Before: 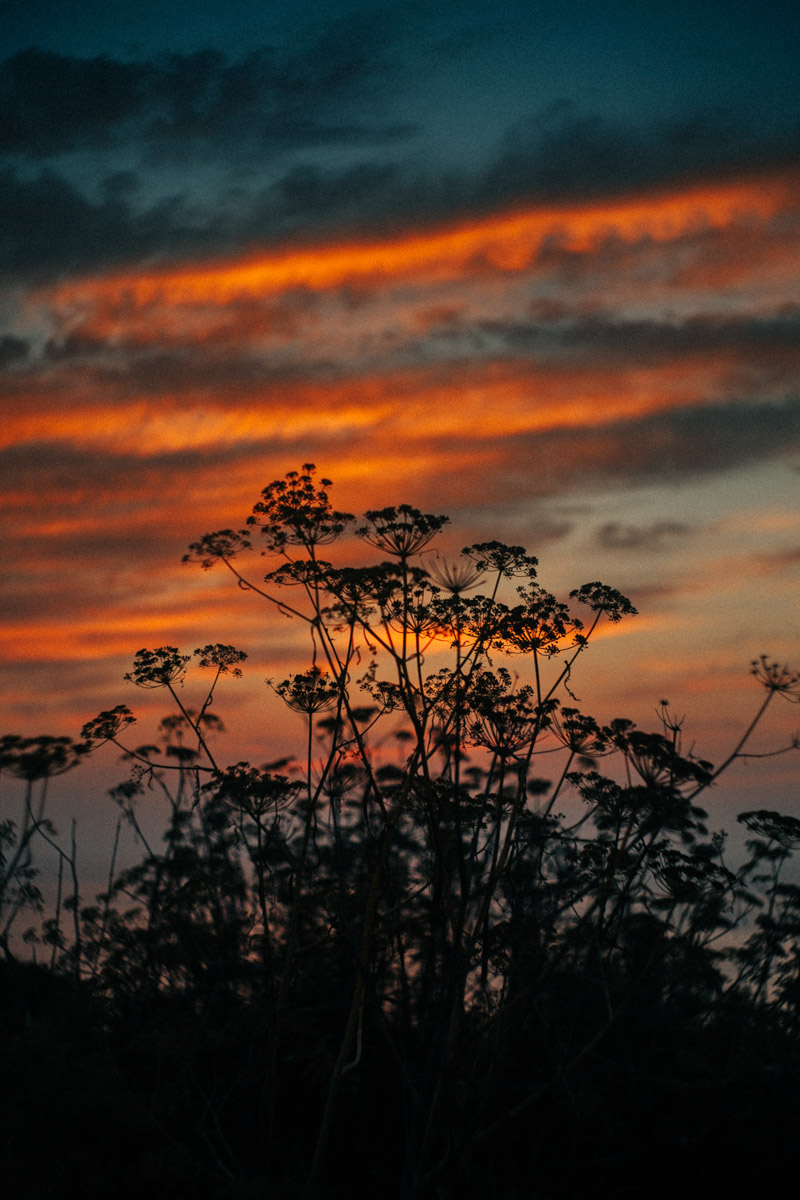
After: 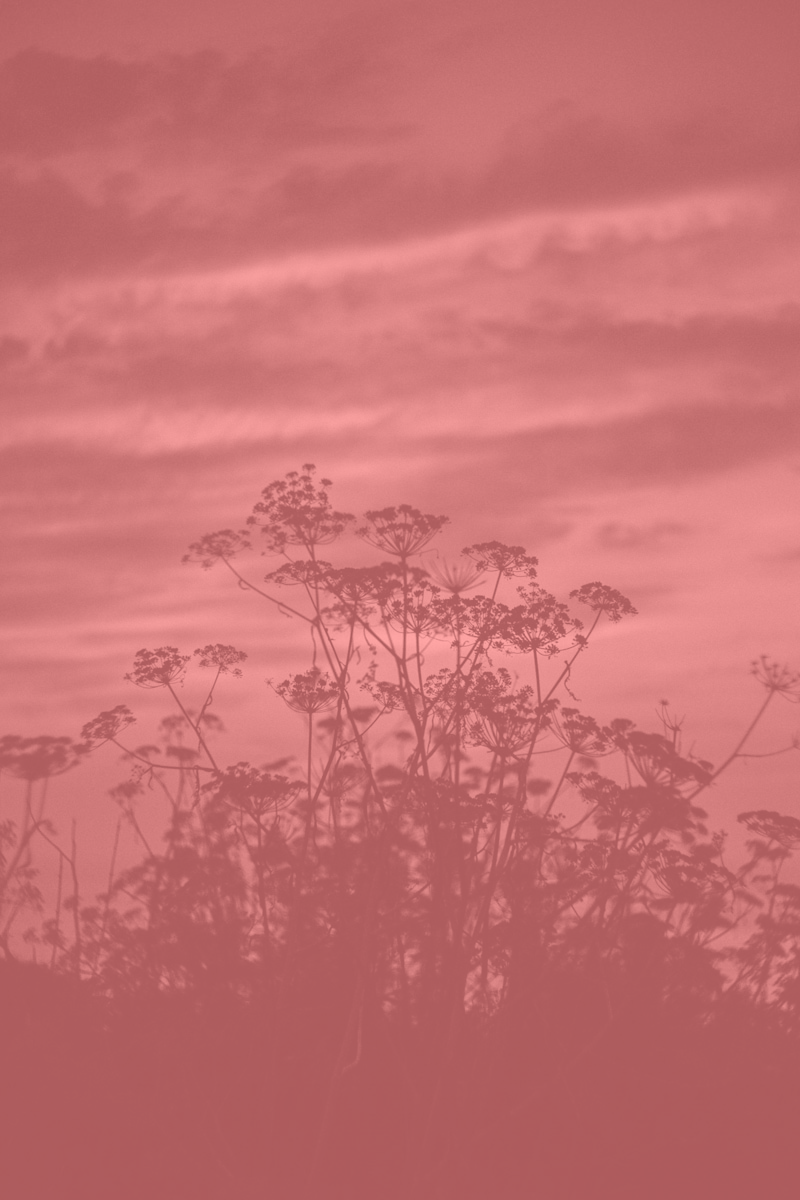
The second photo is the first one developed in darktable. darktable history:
contrast brightness saturation: contrast -0.28
colorize: saturation 51%, source mix 50.67%, lightness 50.67%
